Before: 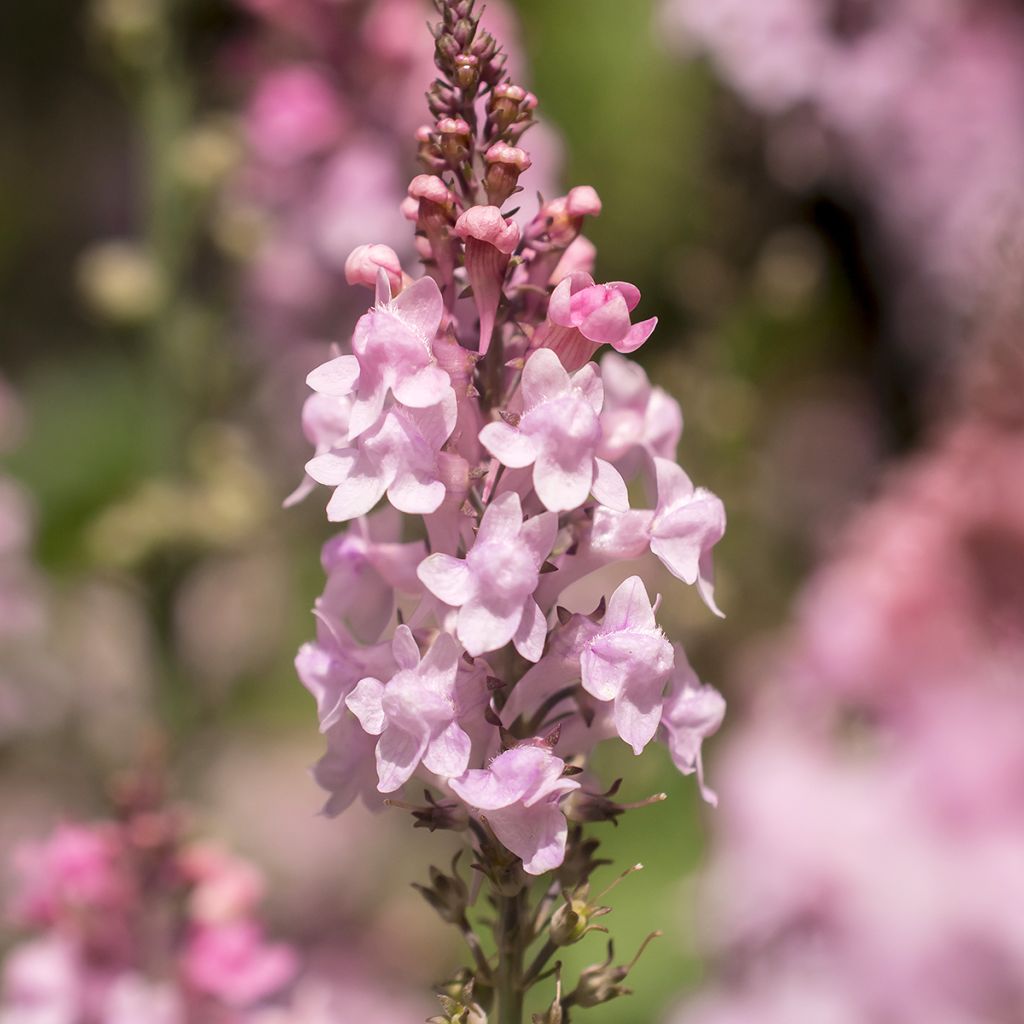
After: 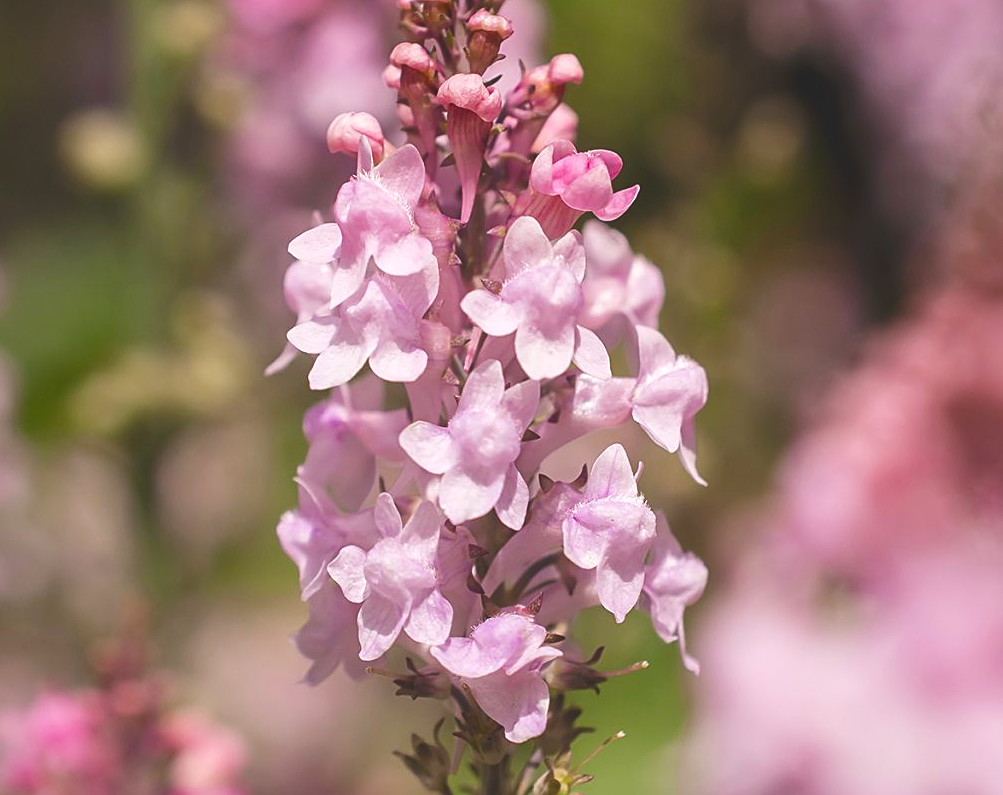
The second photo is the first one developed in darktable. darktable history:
crop and rotate: left 1.798%, top 12.921%, right 0.213%, bottom 9.432%
color balance rgb: global offset › luminance 1.98%, perceptual saturation grading › global saturation 20%, perceptual saturation grading › highlights -24.749%, perceptual saturation grading › shadows 25.597%, global vibrance 20%
sharpen: amount 0.493
